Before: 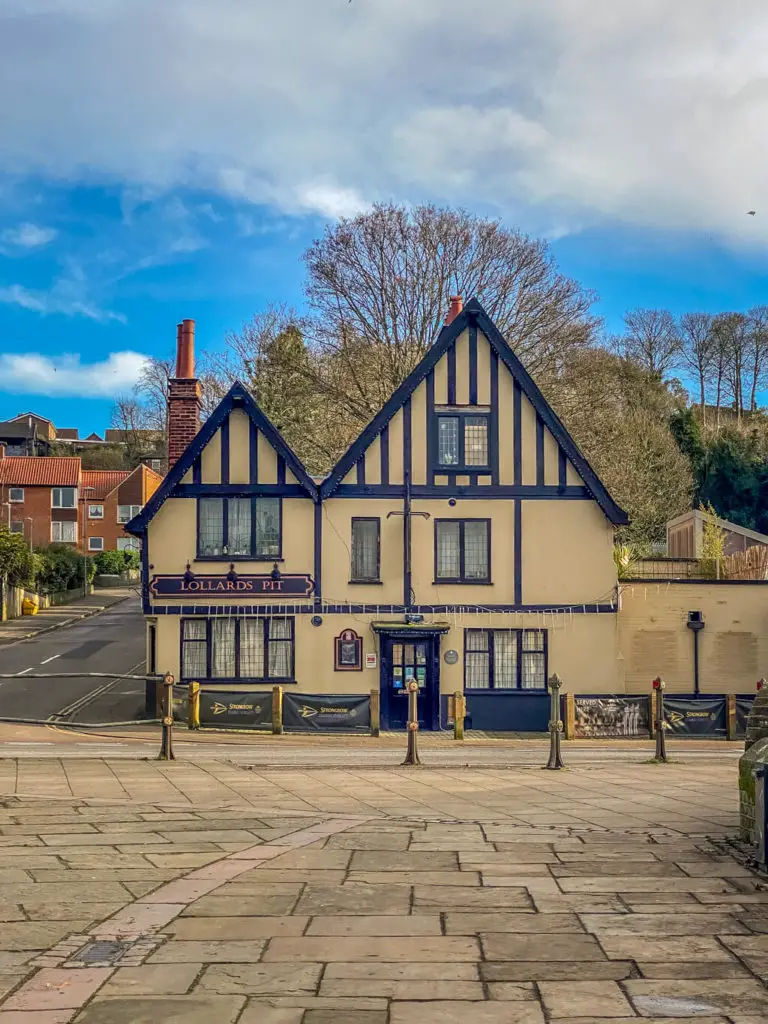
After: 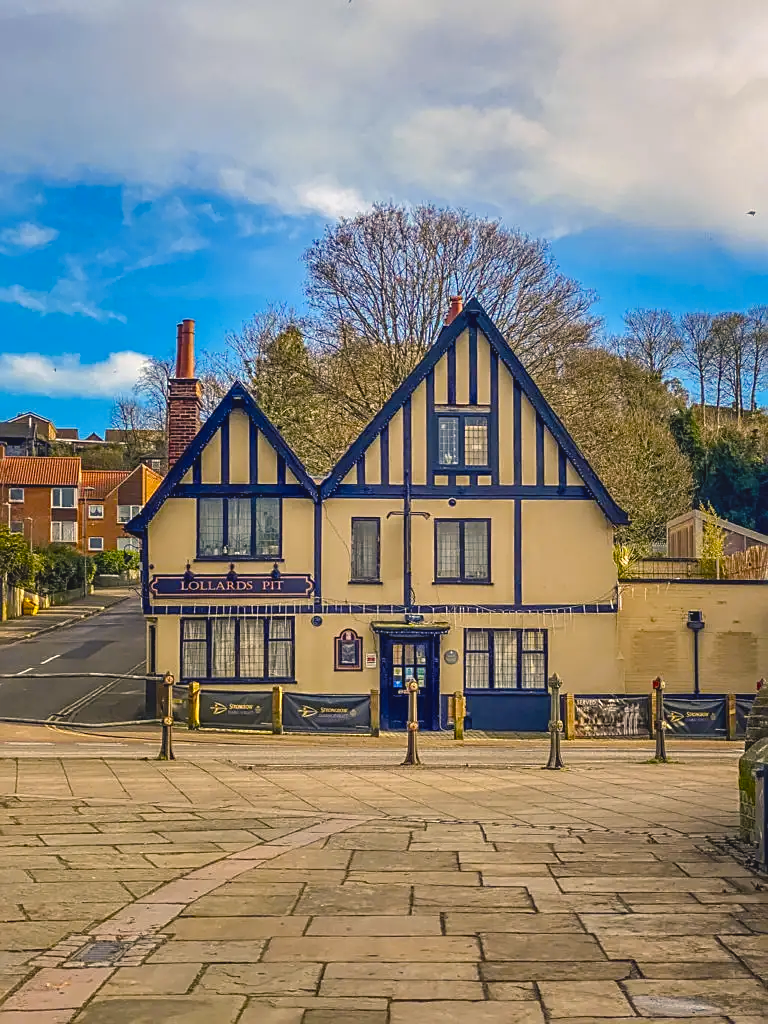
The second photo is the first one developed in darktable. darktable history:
color balance rgb: shadows lift › chroma 2%, shadows lift › hue 247.2°, power › chroma 0.3%, power › hue 25.2°, highlights gain › chroma 3%, highlights gain › hue 60°, global offset › luminance 0.75%, perceptual saturation grading › global saturation 20%, perceptual saturation grading › highlights -20%, perceptual saturation grading › shadows 30%, global vibrance 20%
color contrast: green-magenta contrast 0.81
sharpen: on, module defaults
